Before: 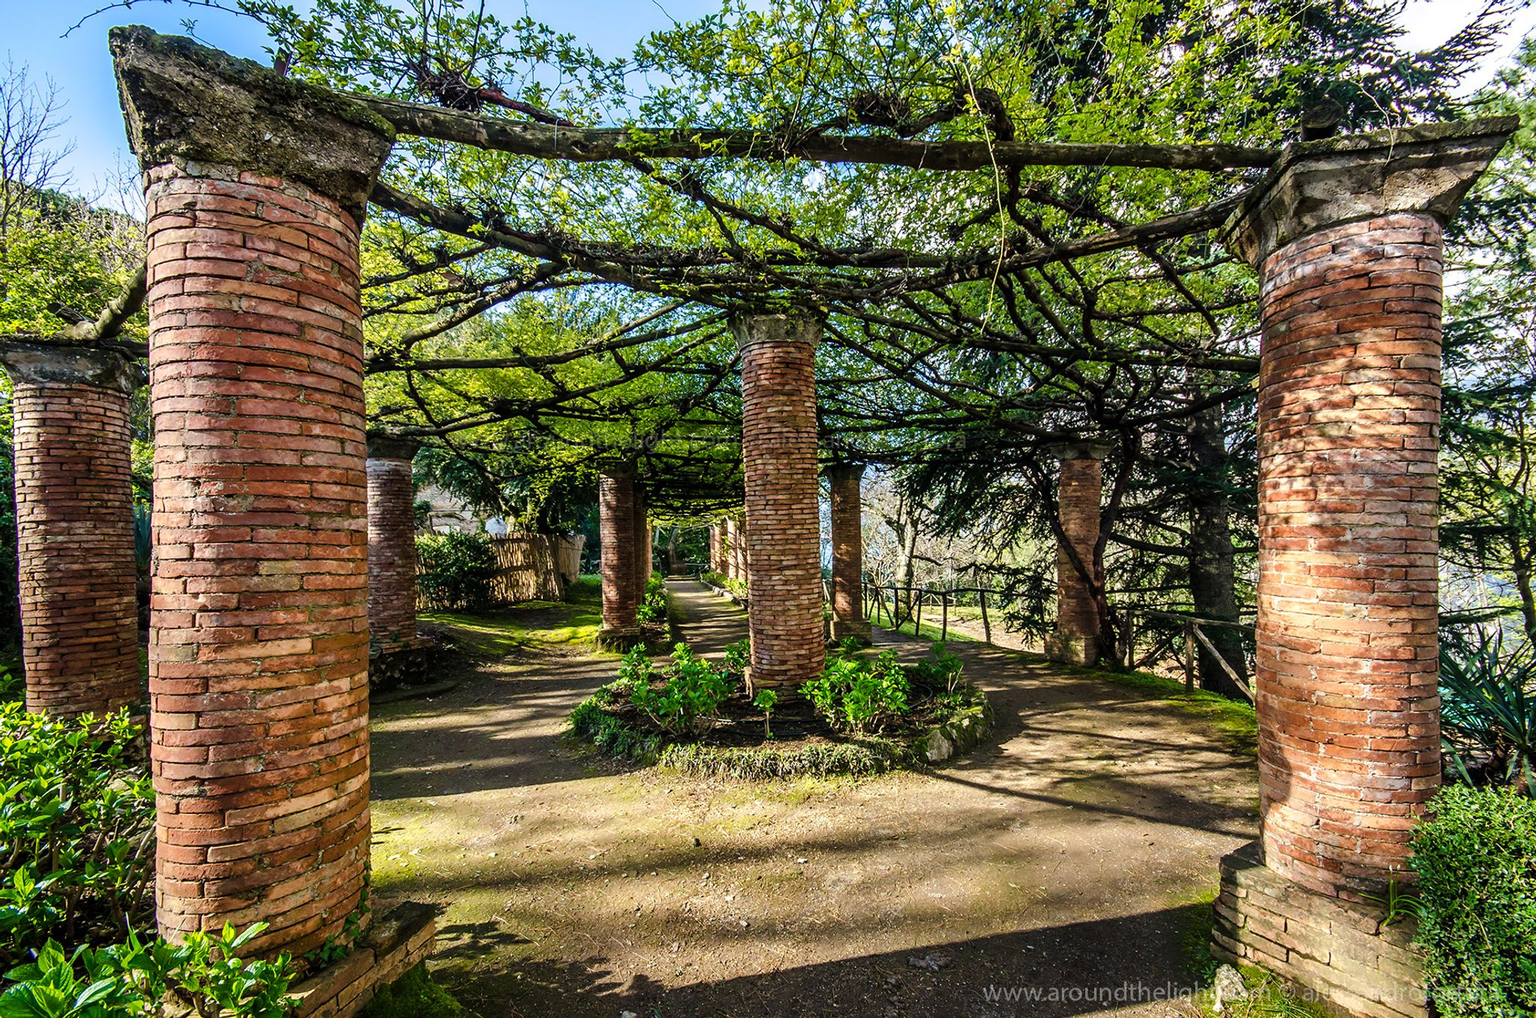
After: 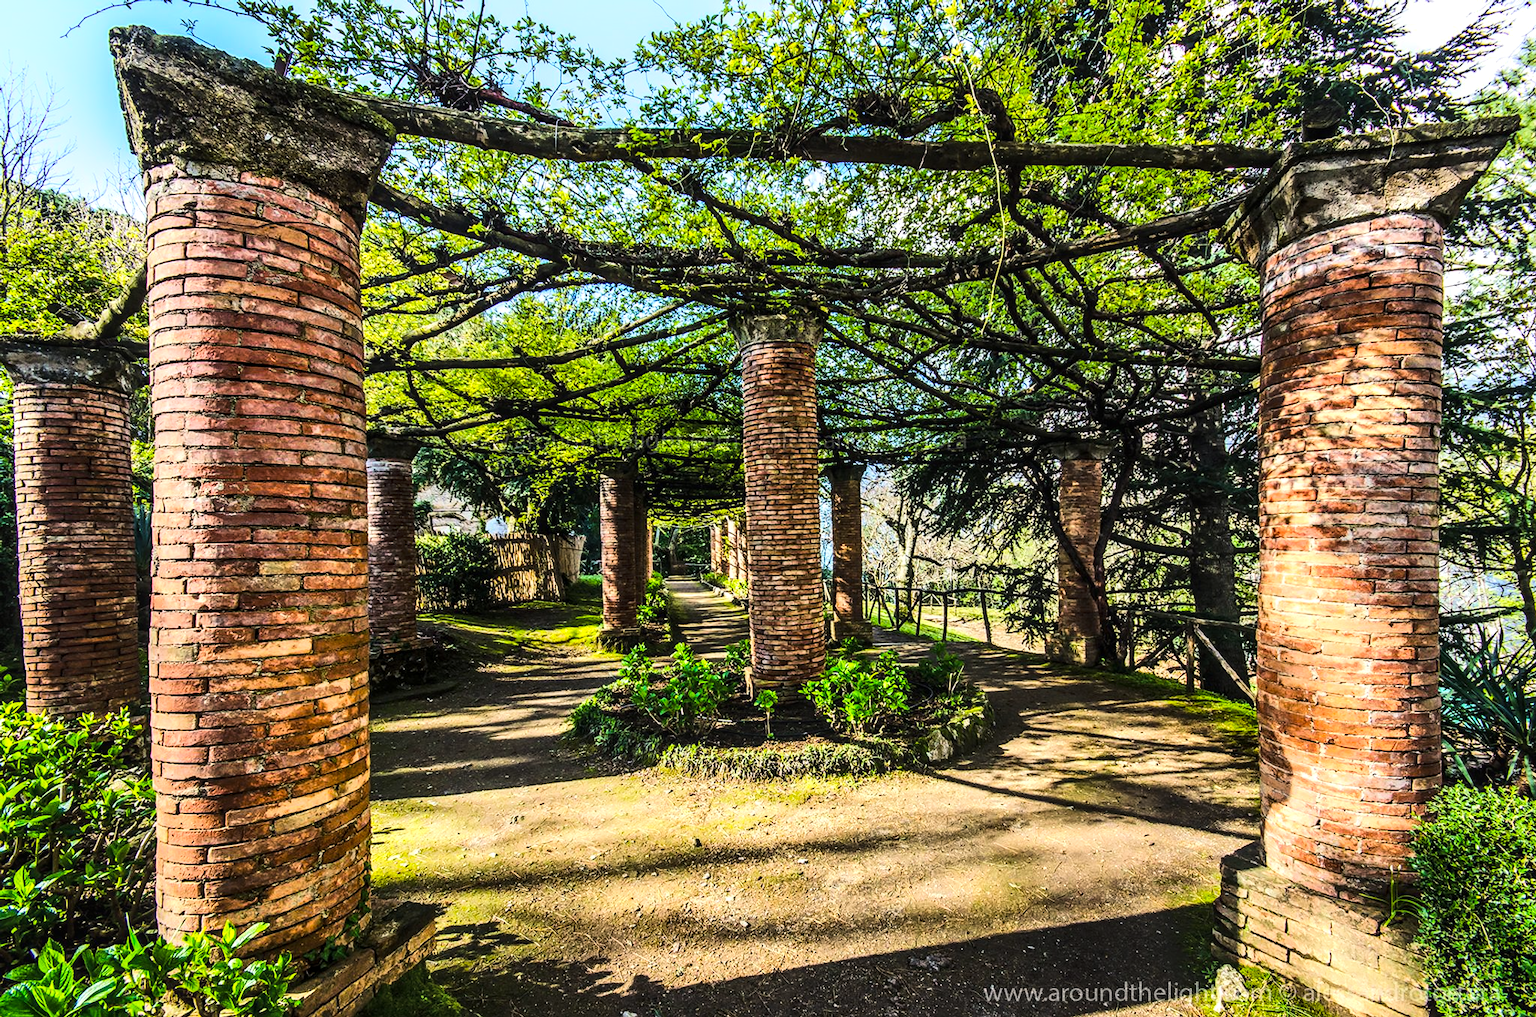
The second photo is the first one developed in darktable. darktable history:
color balance: output saturation 110%
exposure: exposure 0.236 EV, compensate highlight preservation false
shadows and highlights: highlights 70.7, soften with gaussian
tone curve: curves: ch0 [(0, 0) (0.288, 0.201) (0.683, 0.793) (1, 1)], color space Lab, linked channels, preserve colors none
local contrast: on, module defaults
